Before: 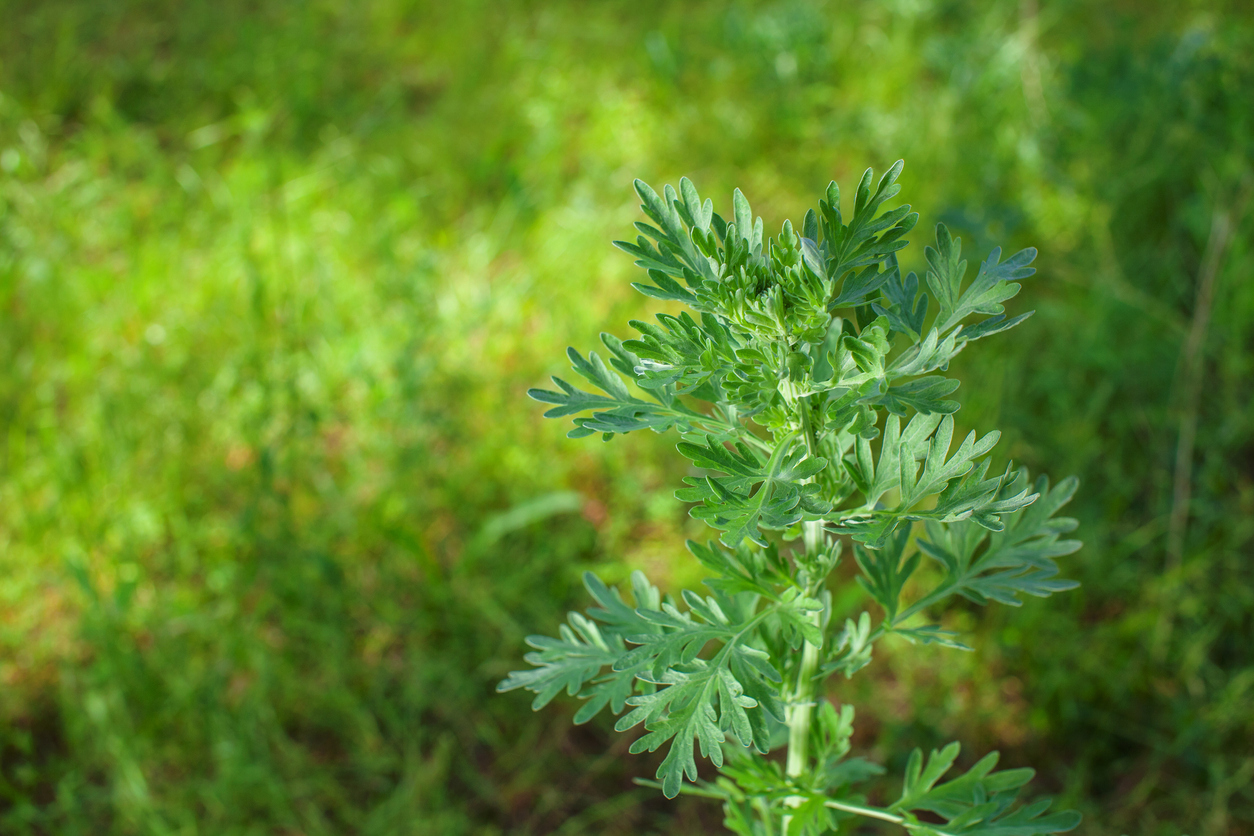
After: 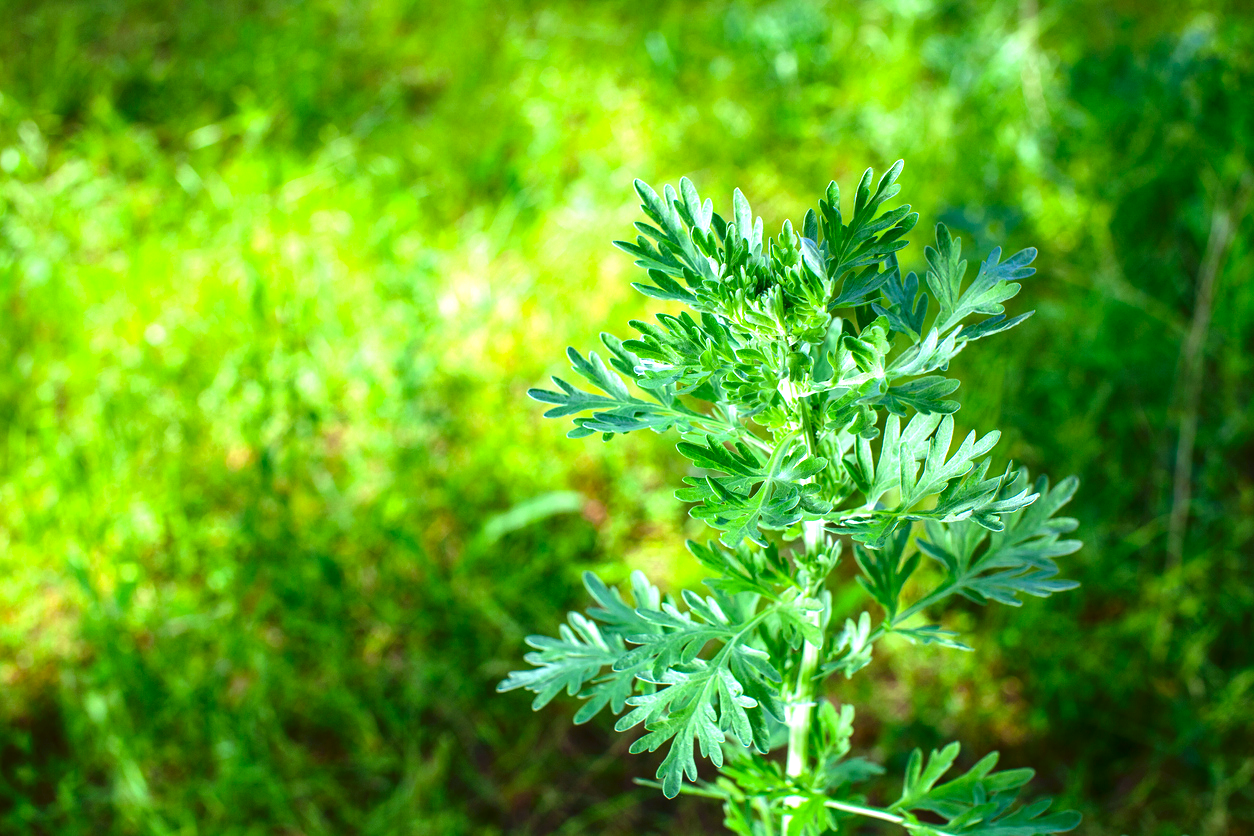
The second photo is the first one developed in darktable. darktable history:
white balance: red 0.926, green 1.003, blue 1.133
contrast brightness saturation: contrast 0.13, brightness -0.24, saturation 0.14
exposure: black level correction -0.002, exposure 1.115 EV, compensate highlight preservation false
